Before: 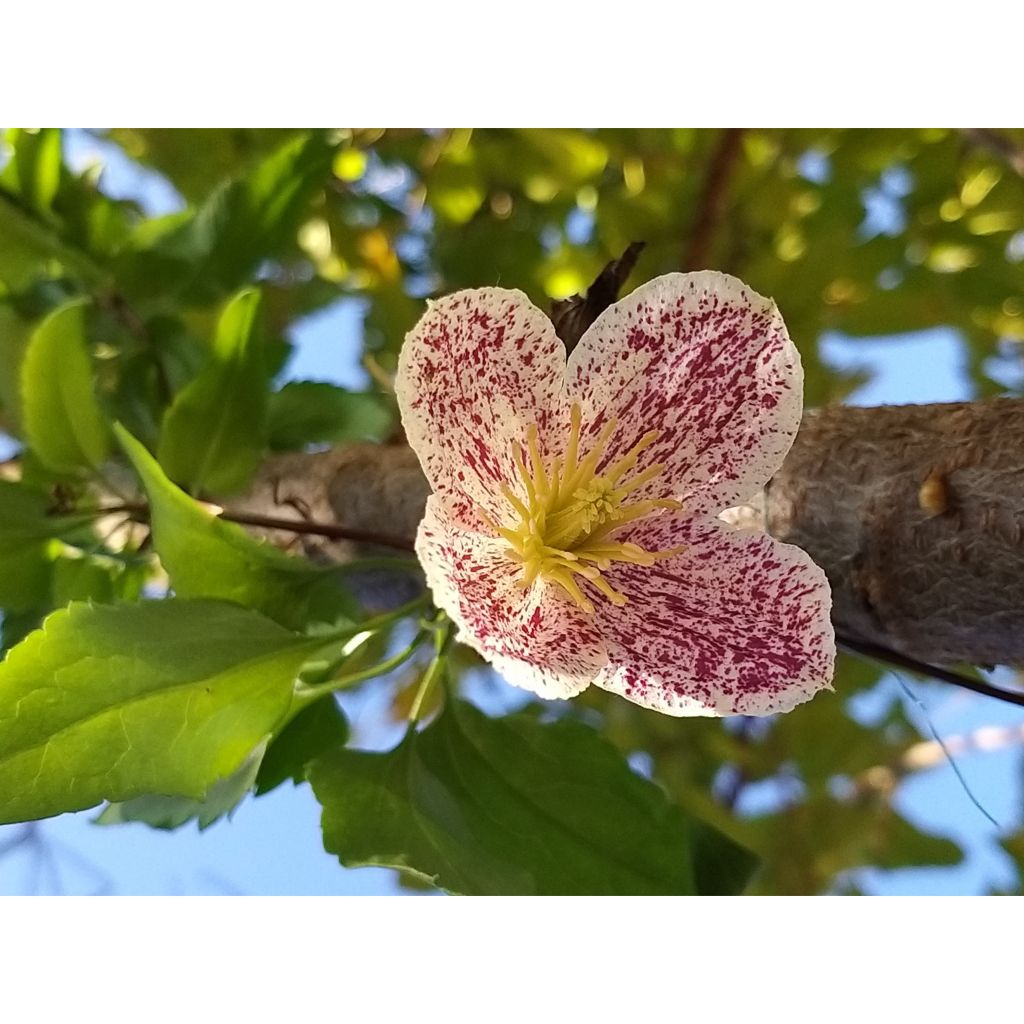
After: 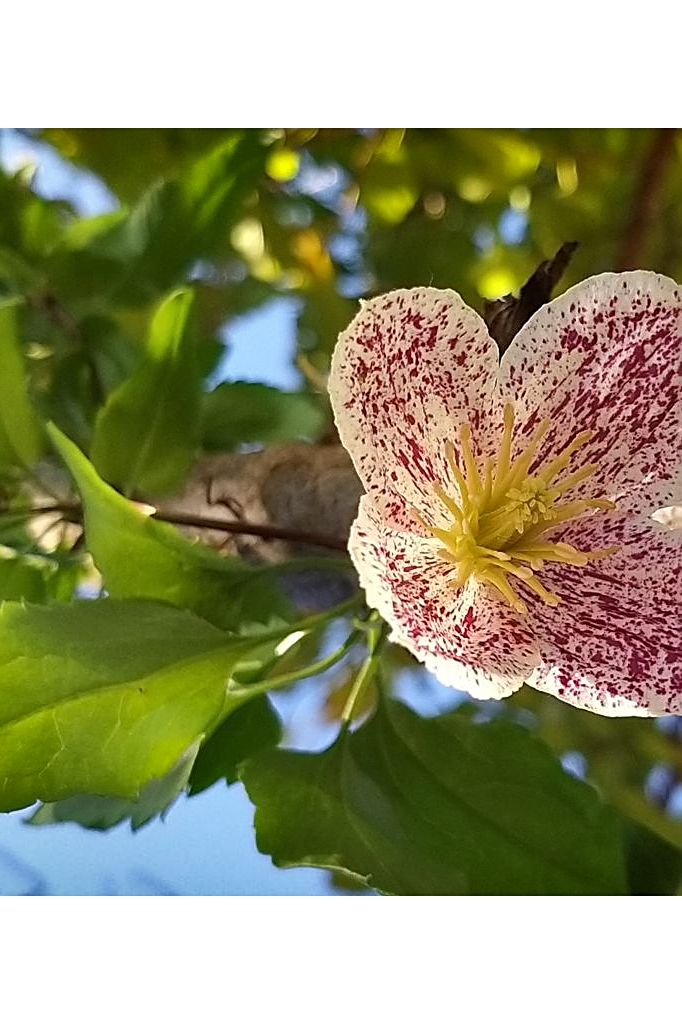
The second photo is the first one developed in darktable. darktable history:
shadows and highlights: radius 100.41, shadows 50.55, highlights -64.36, highlights color adjustment 49.82%, soften with gaussian
crop and rotate: left 6.617%, right 26.717%
sharpen: on, module defaults
